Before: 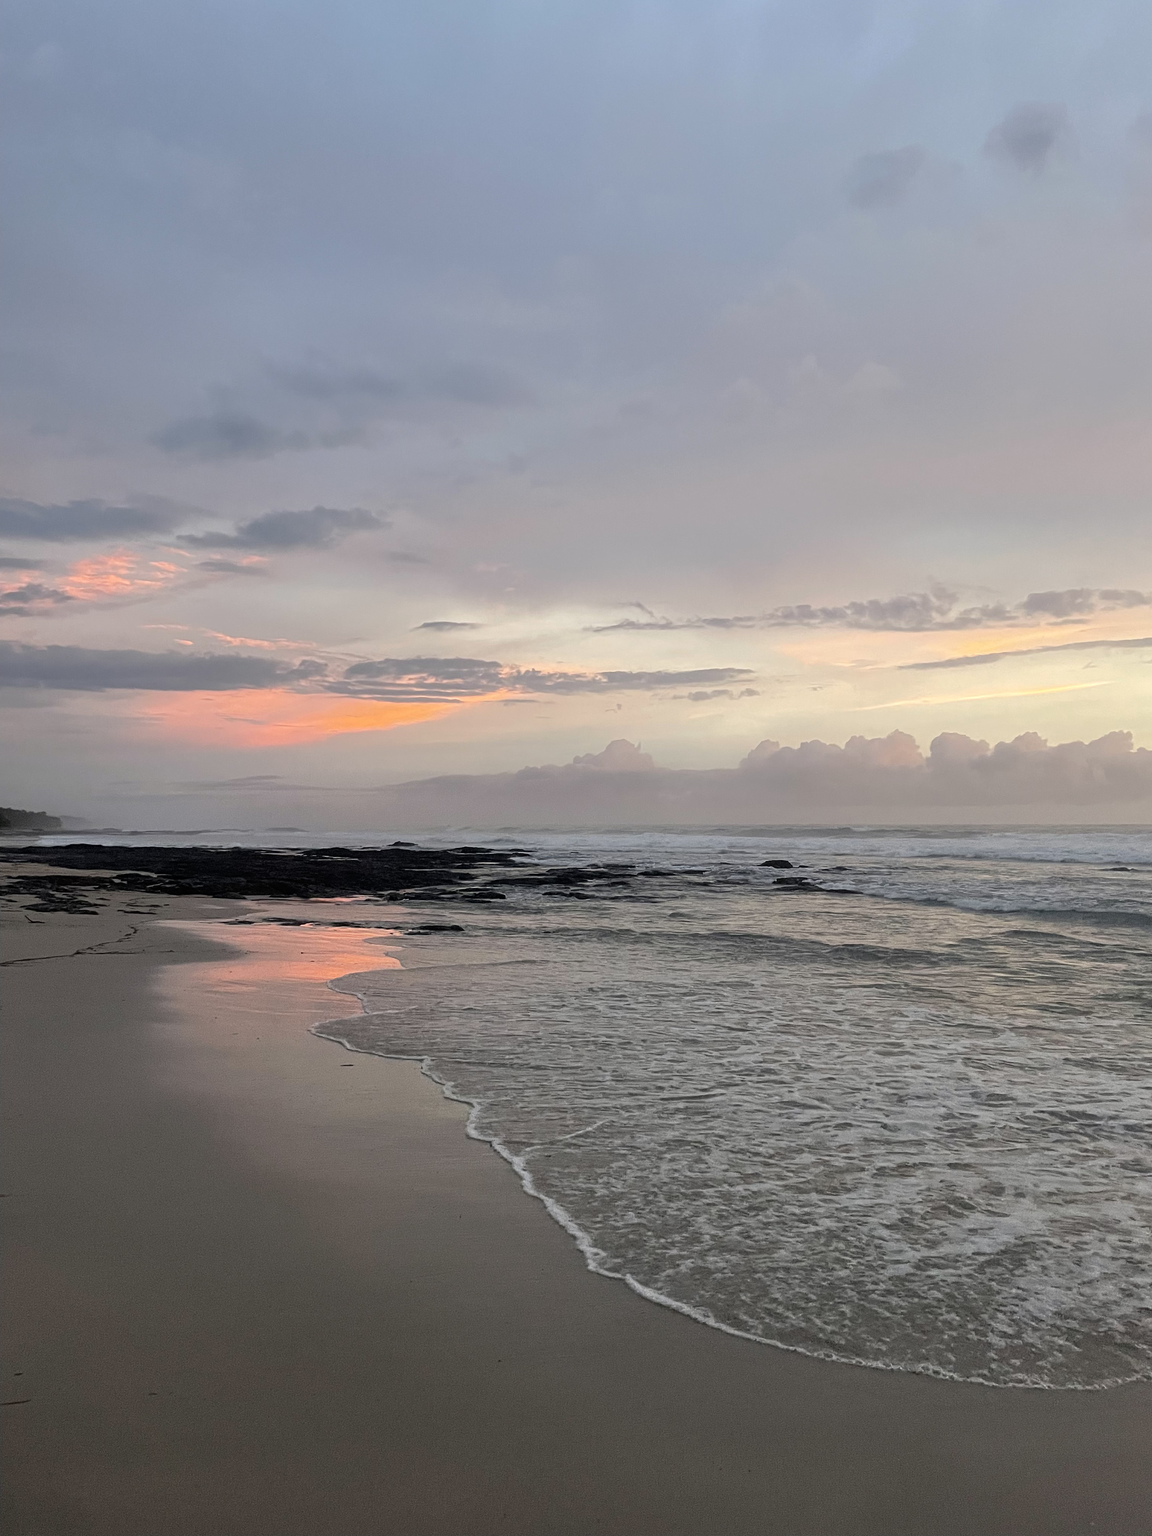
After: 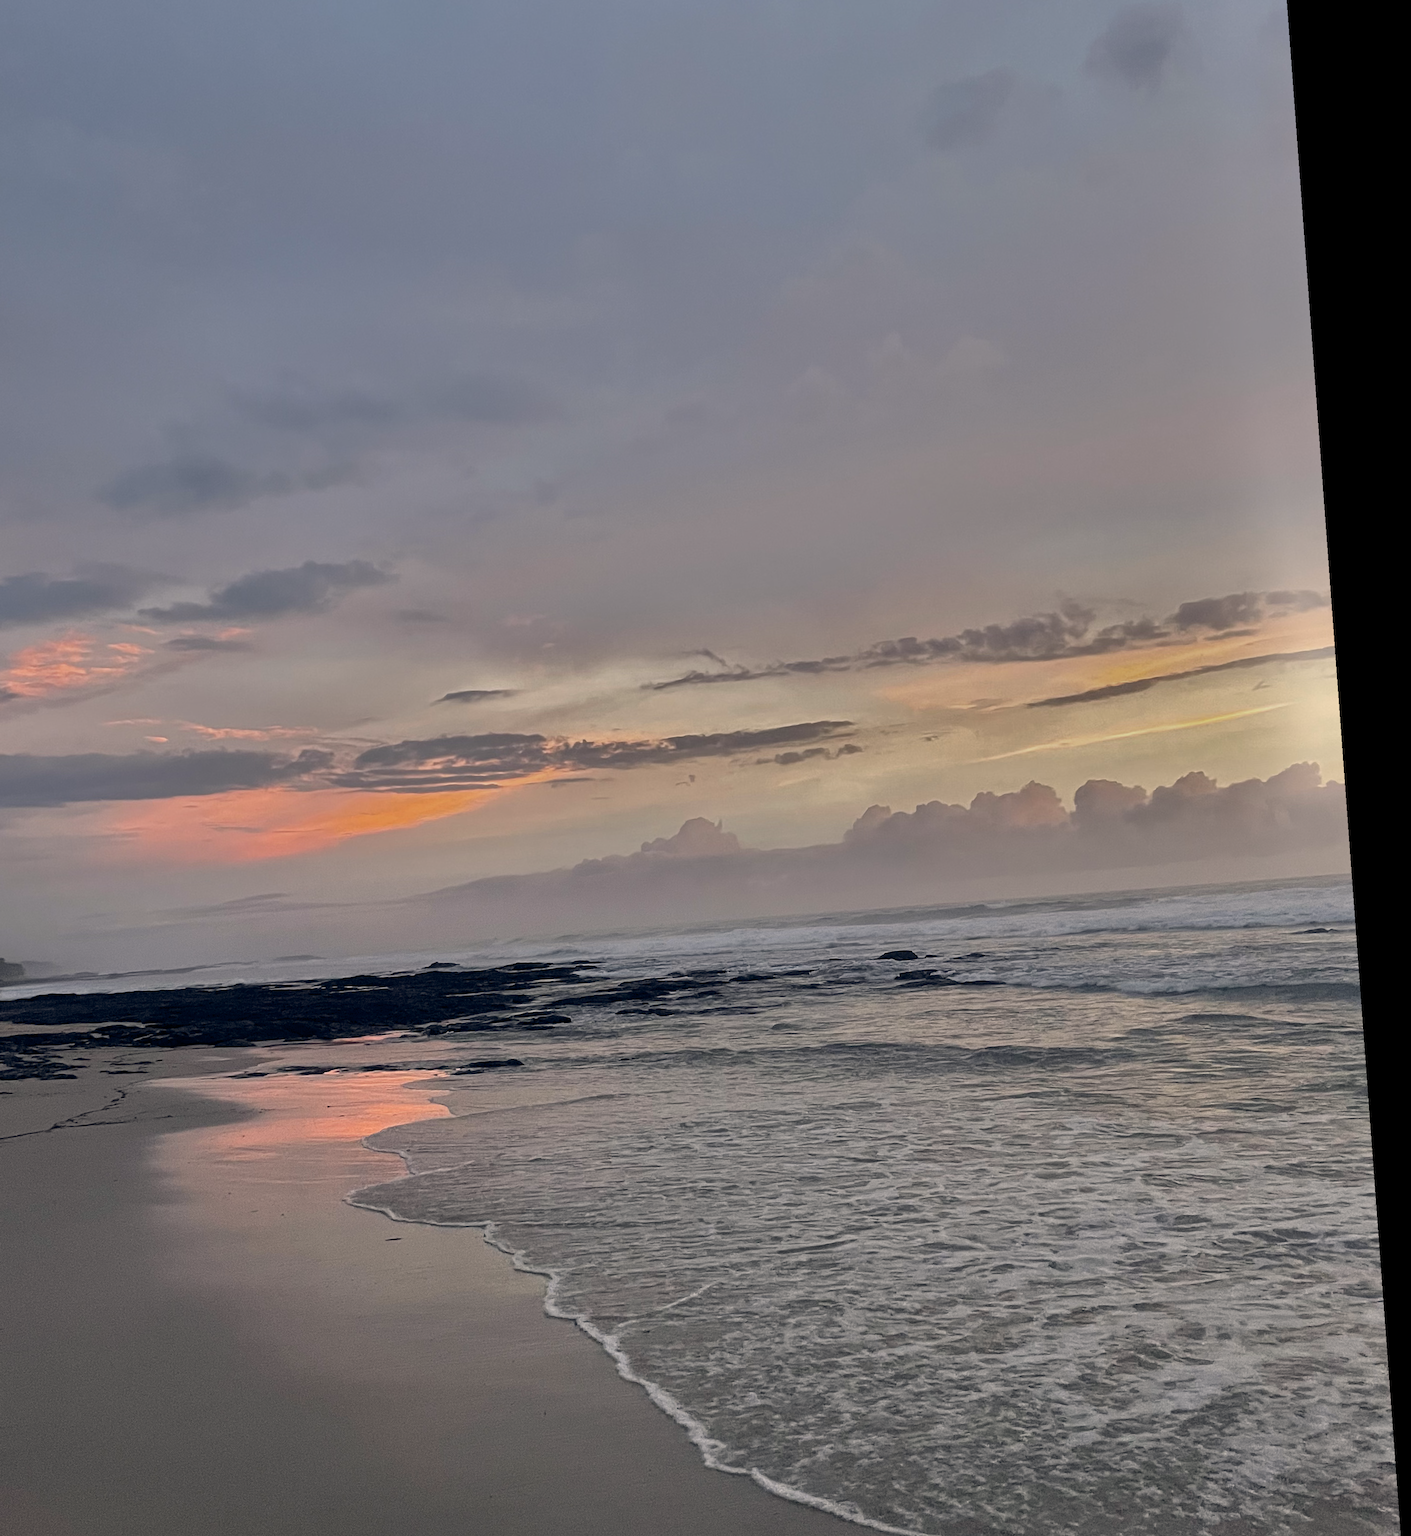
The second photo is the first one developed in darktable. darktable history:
rotate and perspective: rotation -4.25°, automatic cropping off
crop: left 8.155%, top 6.611%, bottom 15.385%
graduated density: on, module defaults
color balance rgb: shadows lift › hue 87.51°, highlights gain › chroma 1.62%, highlights gain › hue 55.1°, global offset › chroma 0.1%, global offset › hue 253.66°, linear chroma grading › global chroma 0.5%
tone equalizer: on, module defaults
shadows and highlights: shadows 24.5, highlights -78.15, soften with gaussian
